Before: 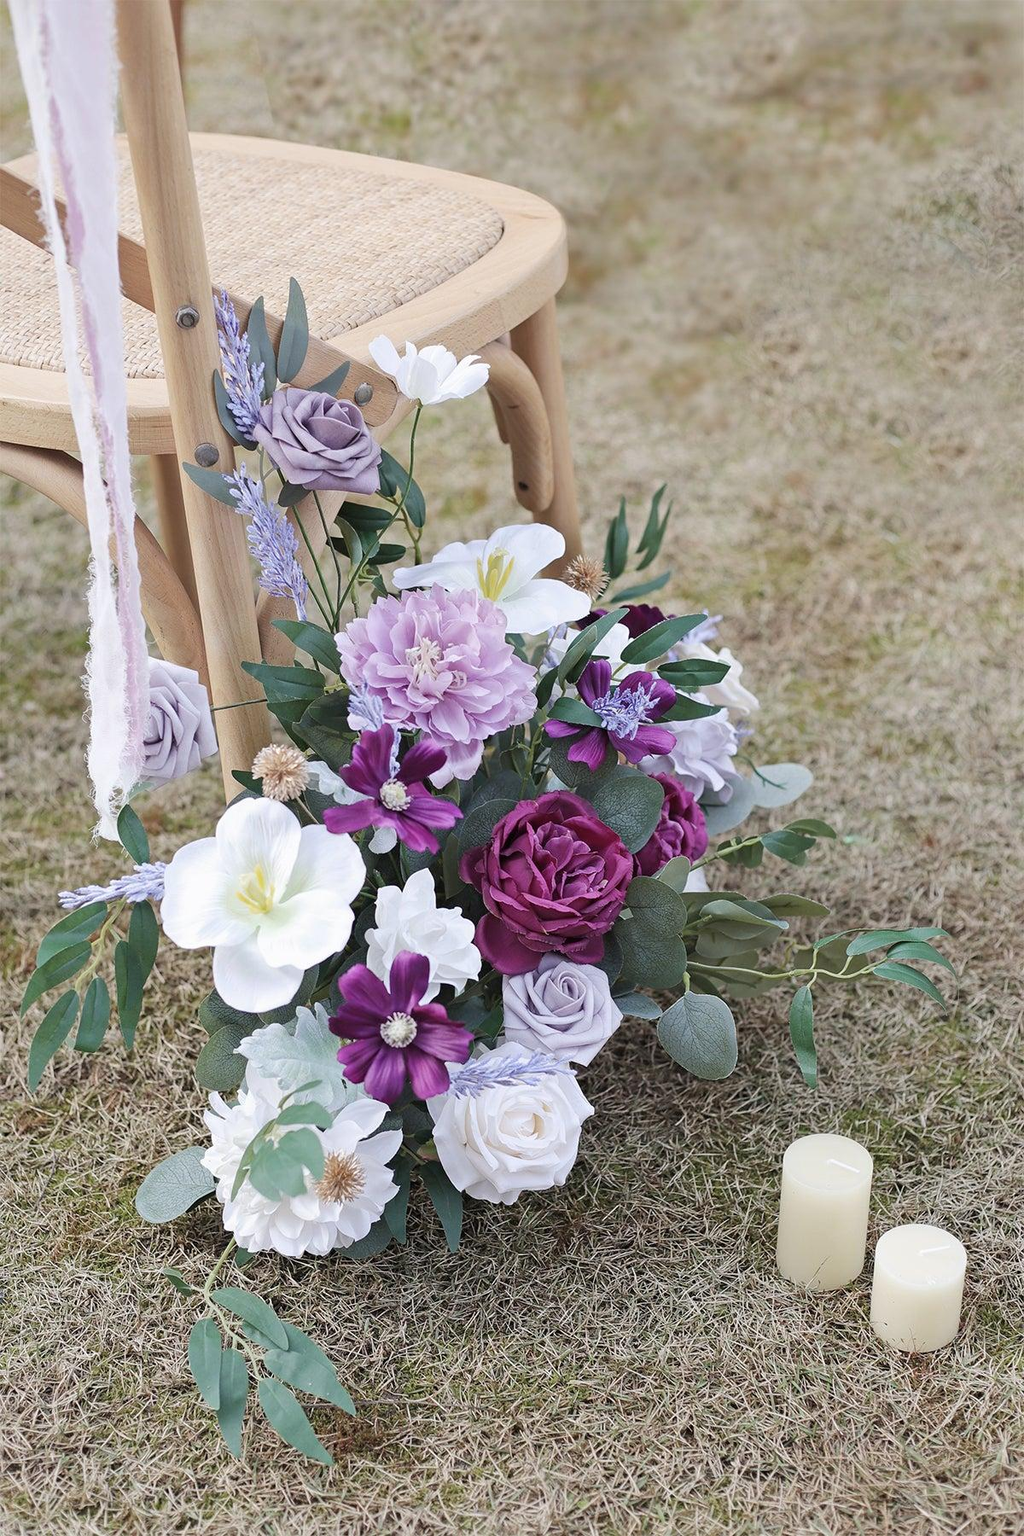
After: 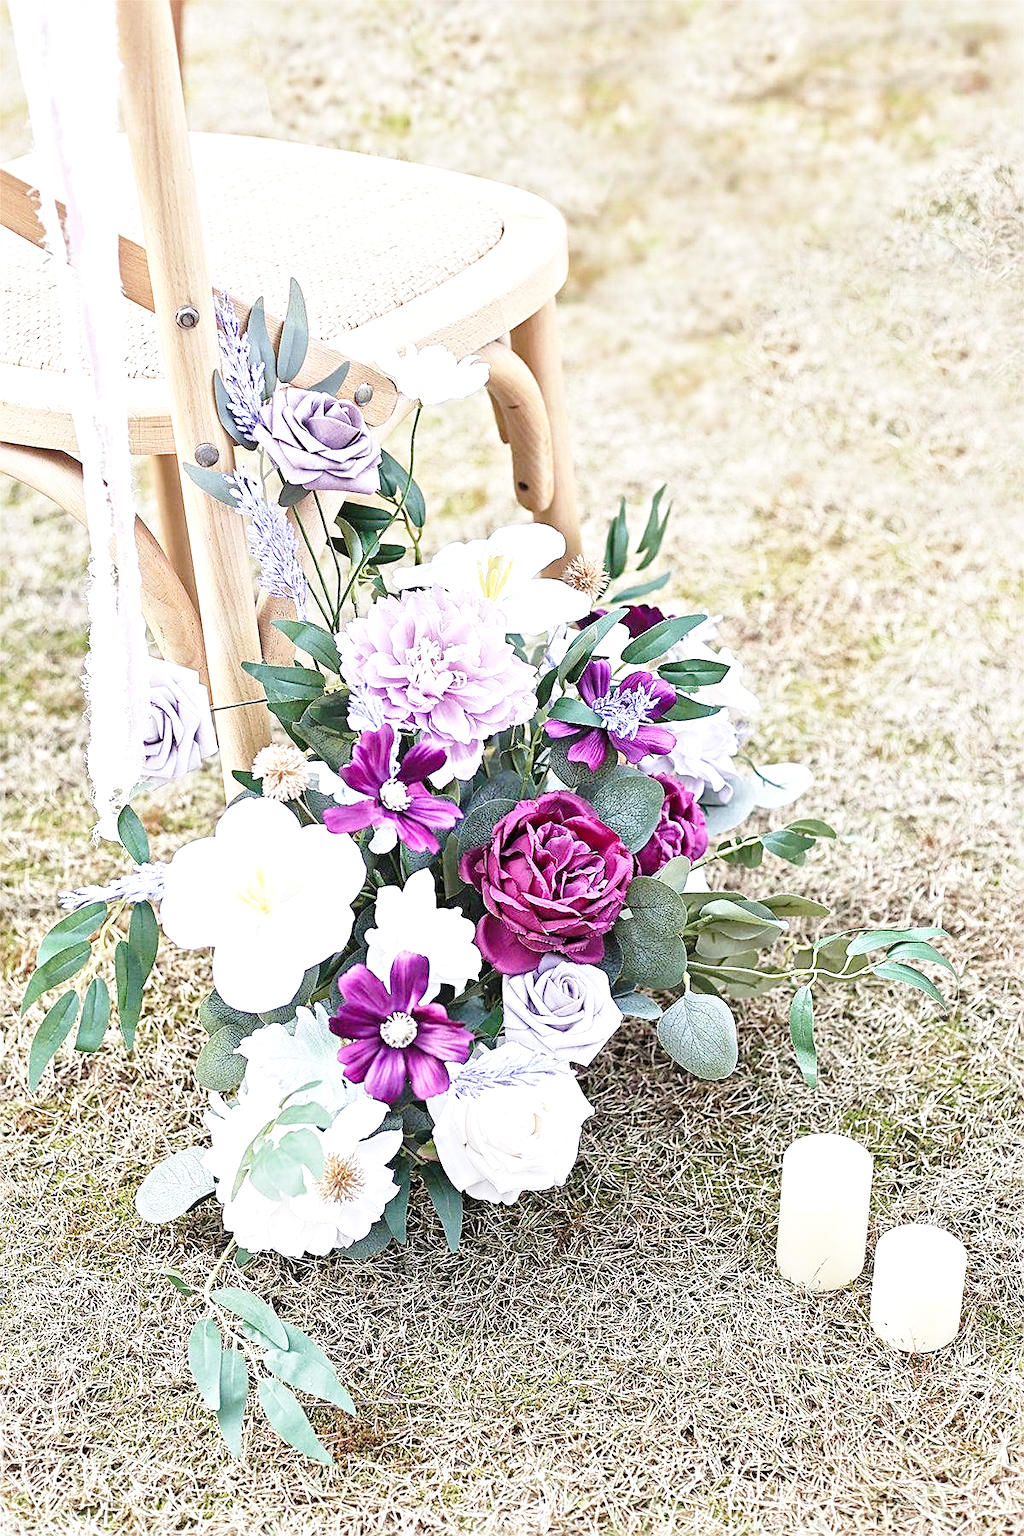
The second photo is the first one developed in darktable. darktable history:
local contrast: mode bilateral grid, contrast 20, coarseness 20, detail 150%, midtone range 0.2
exposure: black level correction 0, exposure 0.7 EV, compensate exposure bias true, compensate highlight preservation false
sharpen: on, module defaults
base curve: curves: ch0 [(0, 0) (0.028, 0.03) (0.121, 0.232) (0.46, 0.748) (0.859, 0.968) (1, 1)], preserve colors none
